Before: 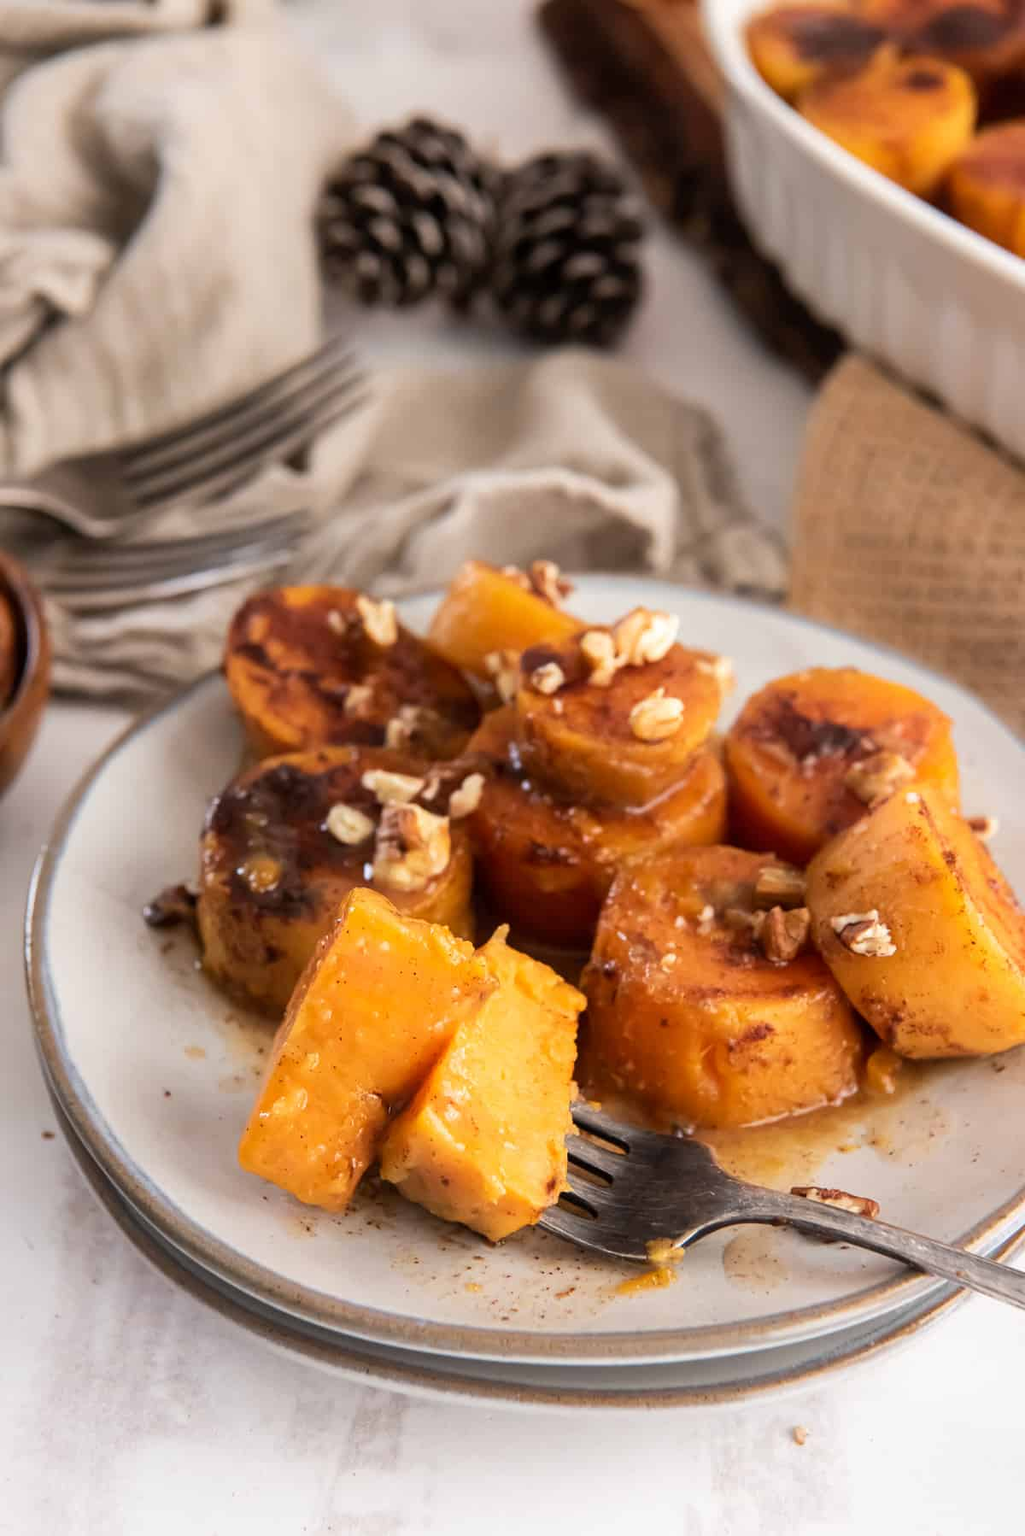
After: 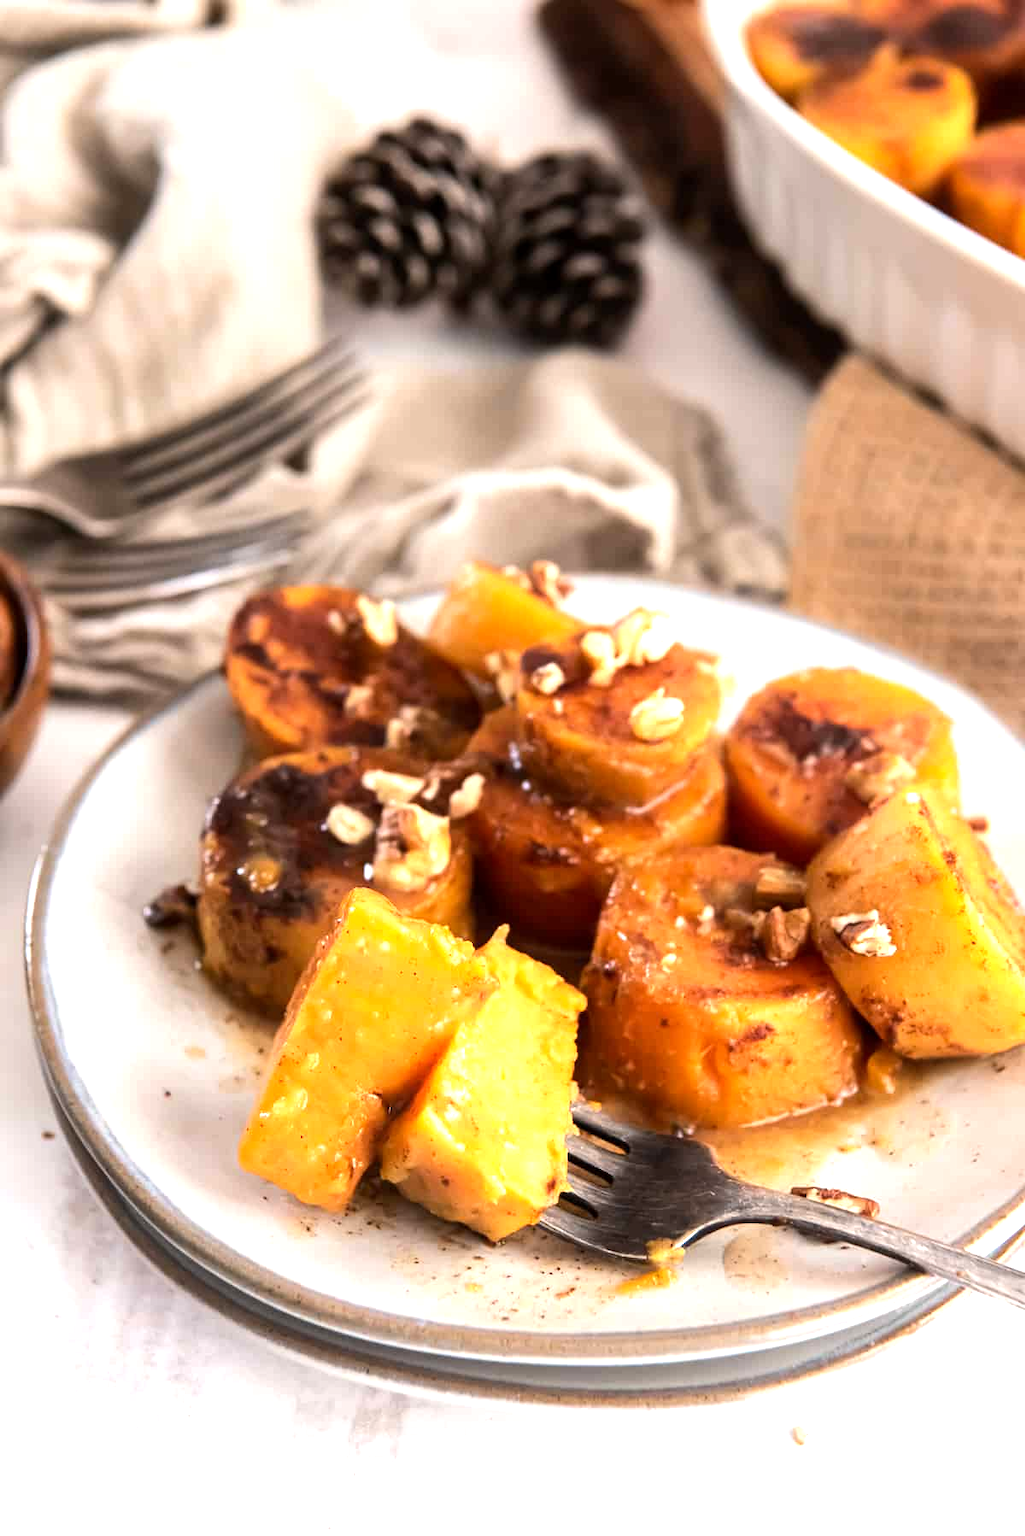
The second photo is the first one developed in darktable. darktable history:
exposure: black level correction 0.001, exposure 0.5 EV, compensate exposure bias true, compensate highlight preservation false
tone equalizer: -8 EV -0.417 EV, -7 EV -0.389 EV, -6 EV -0.333 EV, -5 EV -0.222 EV, -3 EV 0.222 EV, -2 EV 0.333 EV, -1 EV 0.389 EV, +0 EV 0.417 EV, edges refinement/feathering 500, mask exposure compensation -1.57 EV, preserve details no
